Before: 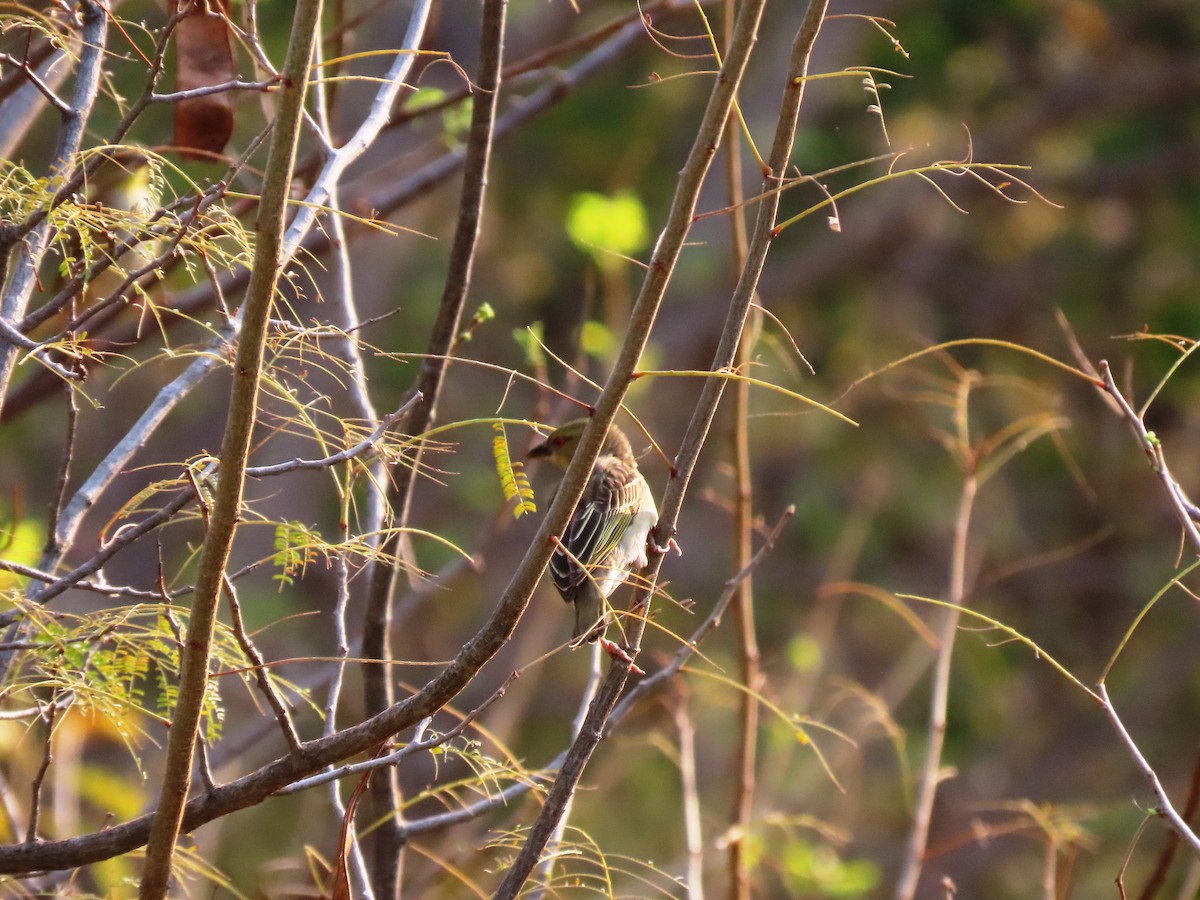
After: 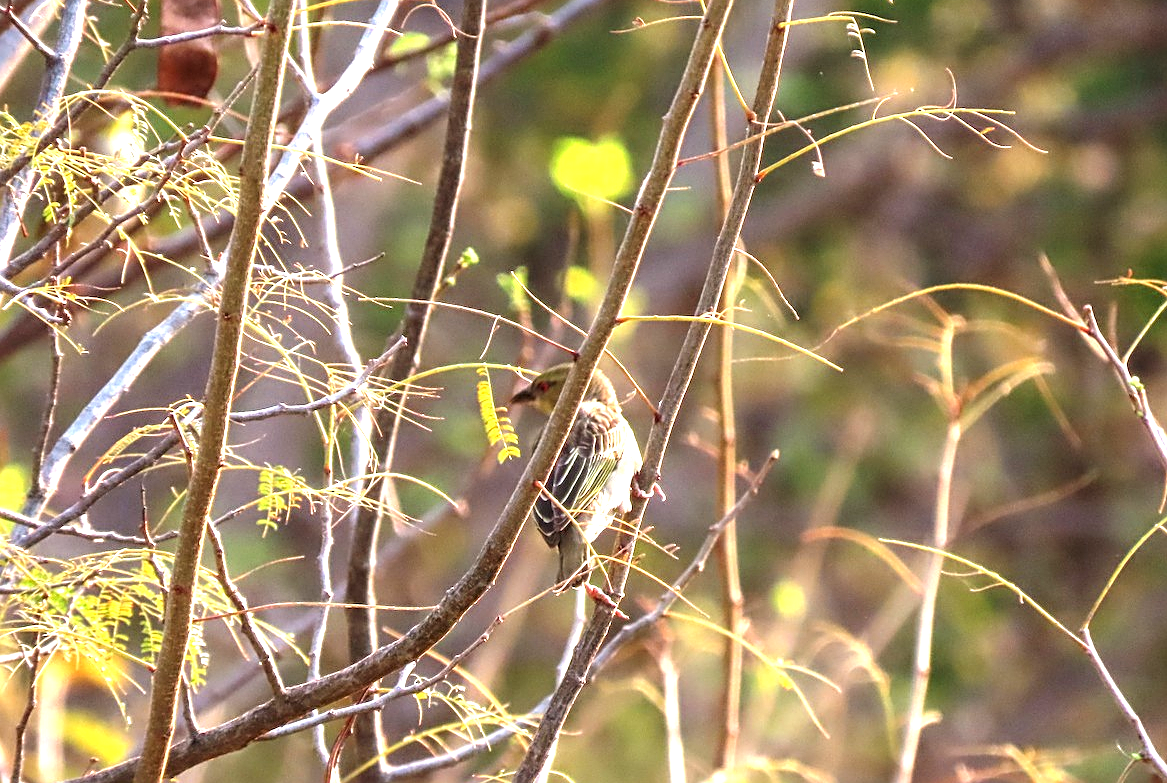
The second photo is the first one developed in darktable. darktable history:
crop: left 1.403%, top 6.127%, right 1.344%, bottom 6.802%
sharpen: on, module defaults
exposure: black level correction 0, exposure 1.167 EV, compensate highlight preservation false
local contrast: on, module defaults
